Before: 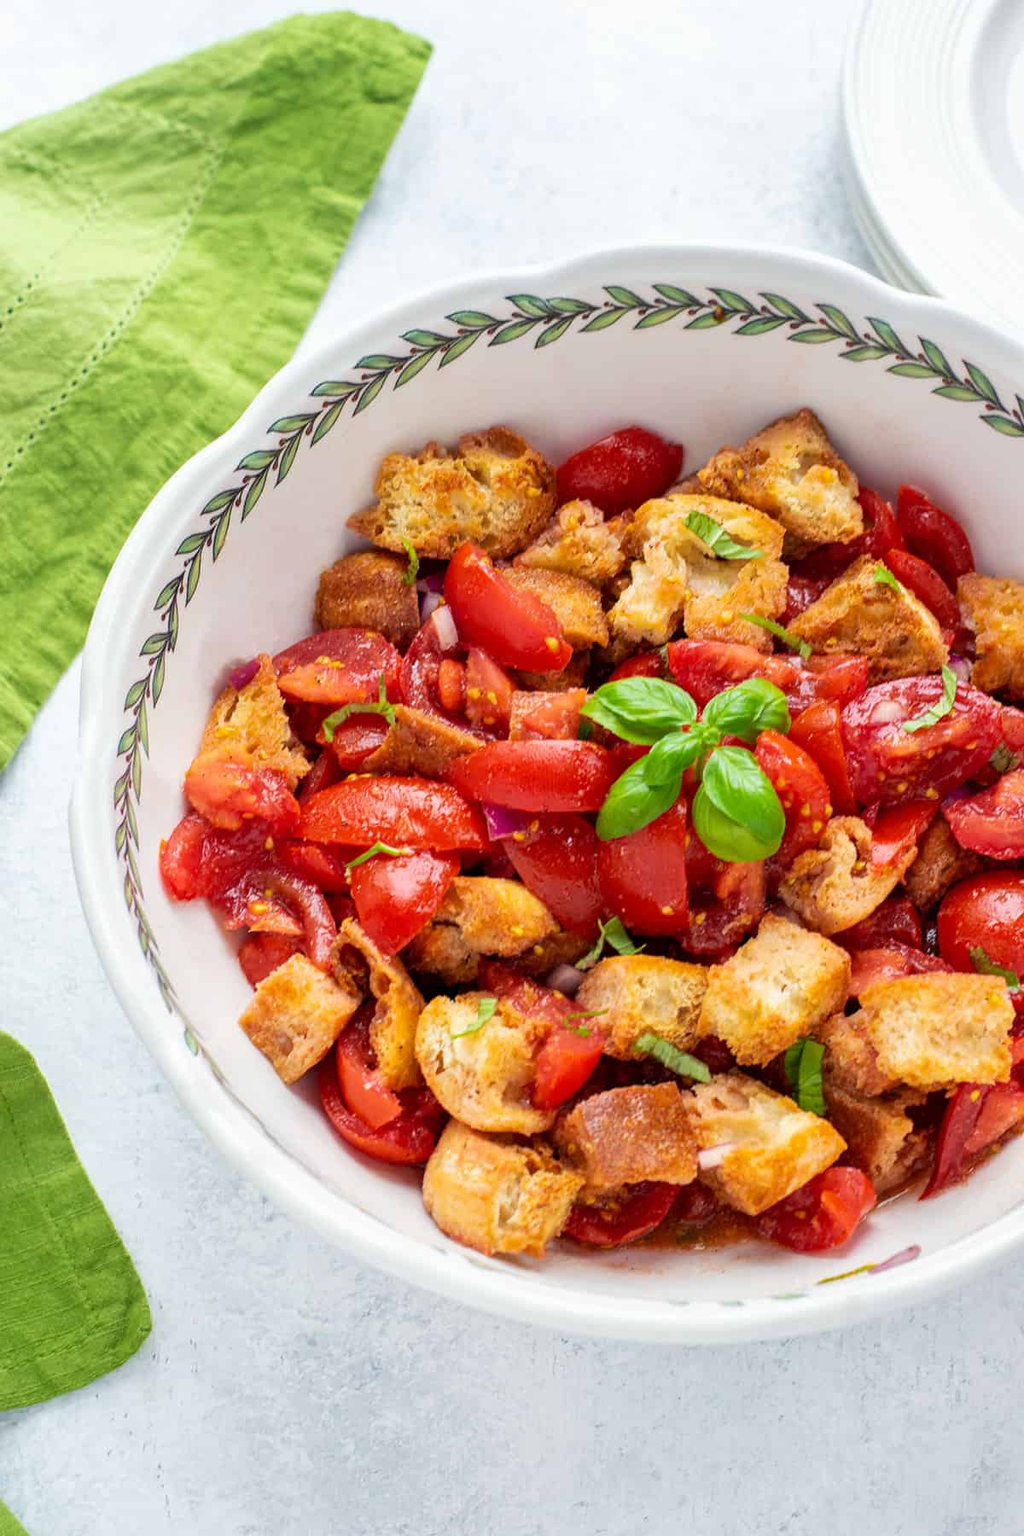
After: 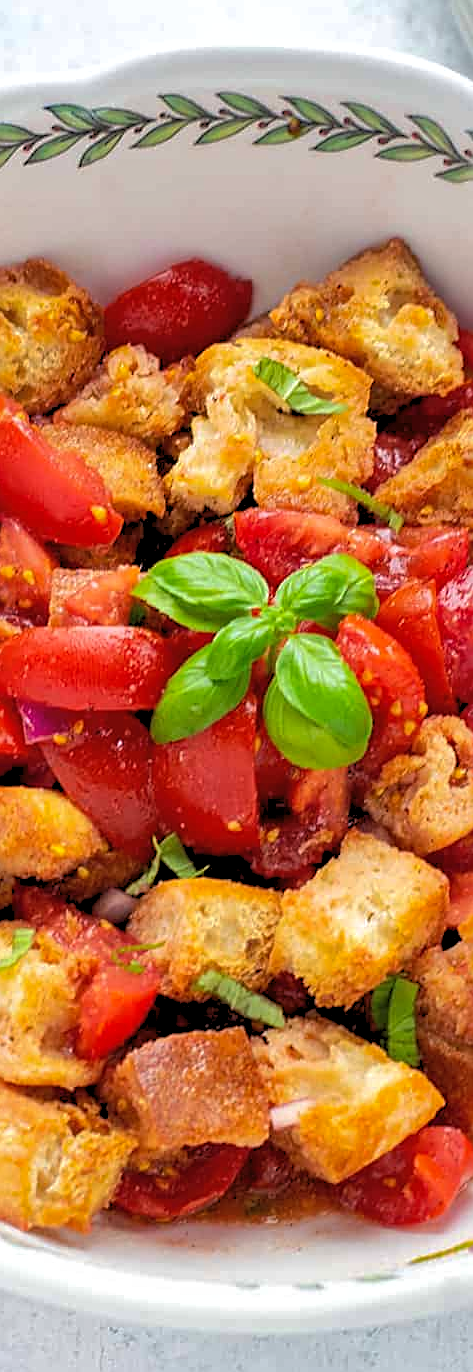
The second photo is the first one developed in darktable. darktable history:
crop: left 45.721%, top 13.393%, right 14.118%, bottom 10.01%
sharpen: on, module defaults
levels: levels [0.073, 0.497, 0.972]
shadows and highlights: on, module defaults
